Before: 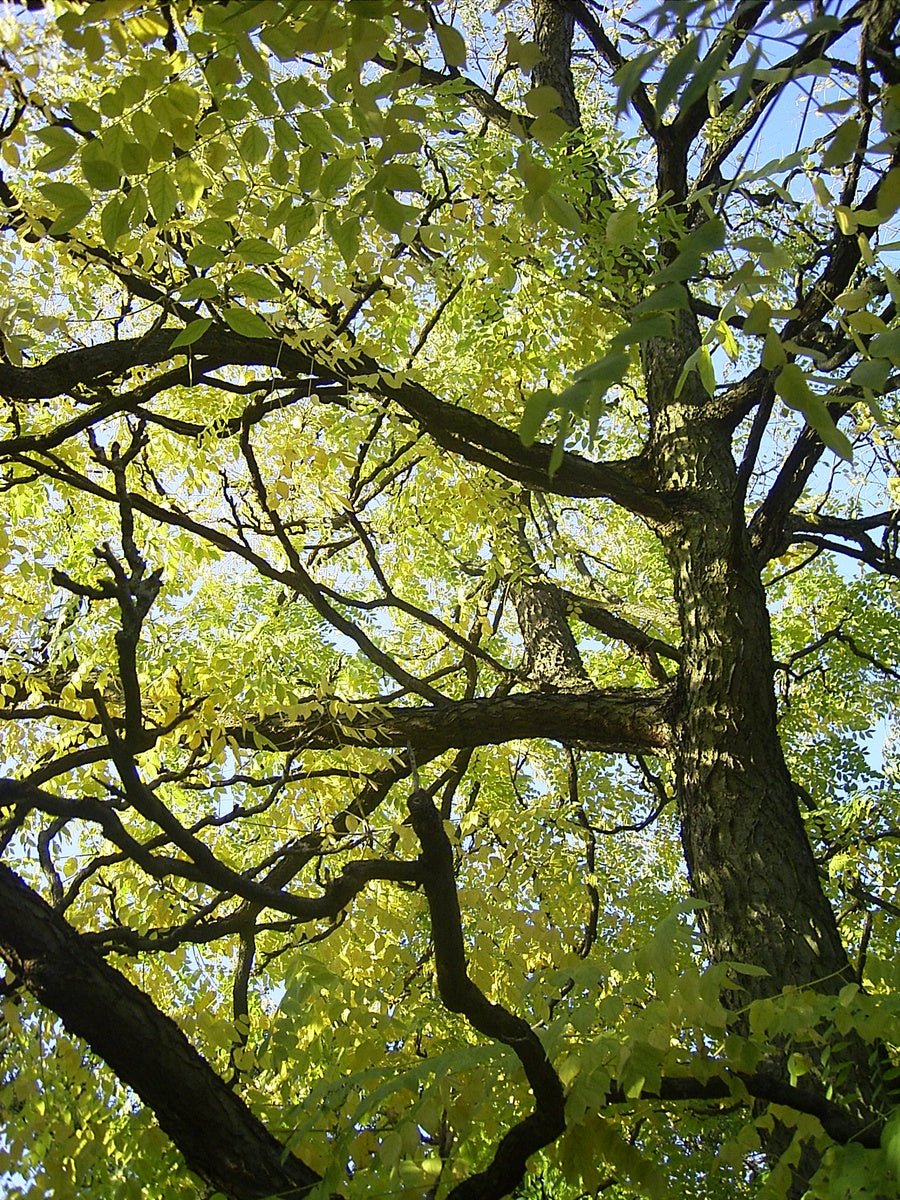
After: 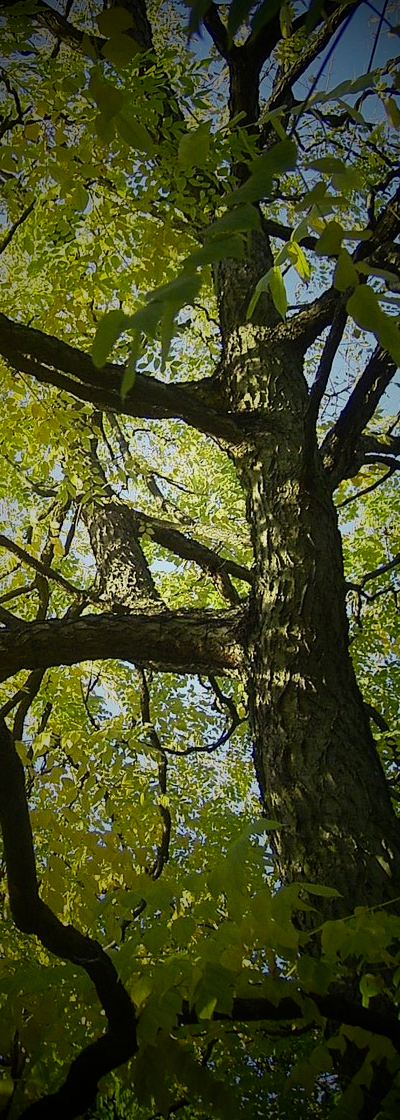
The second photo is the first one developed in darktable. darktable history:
crop: left 47.628%, top 6.643%, right 7.874%
exposure: exposure -0.293 EV, compensate highlight preservation false
vignetting: fall-off start 15.9%, fall-off radius 100%, brightness -1, saturation 0.5, width/height ratio 0.719
